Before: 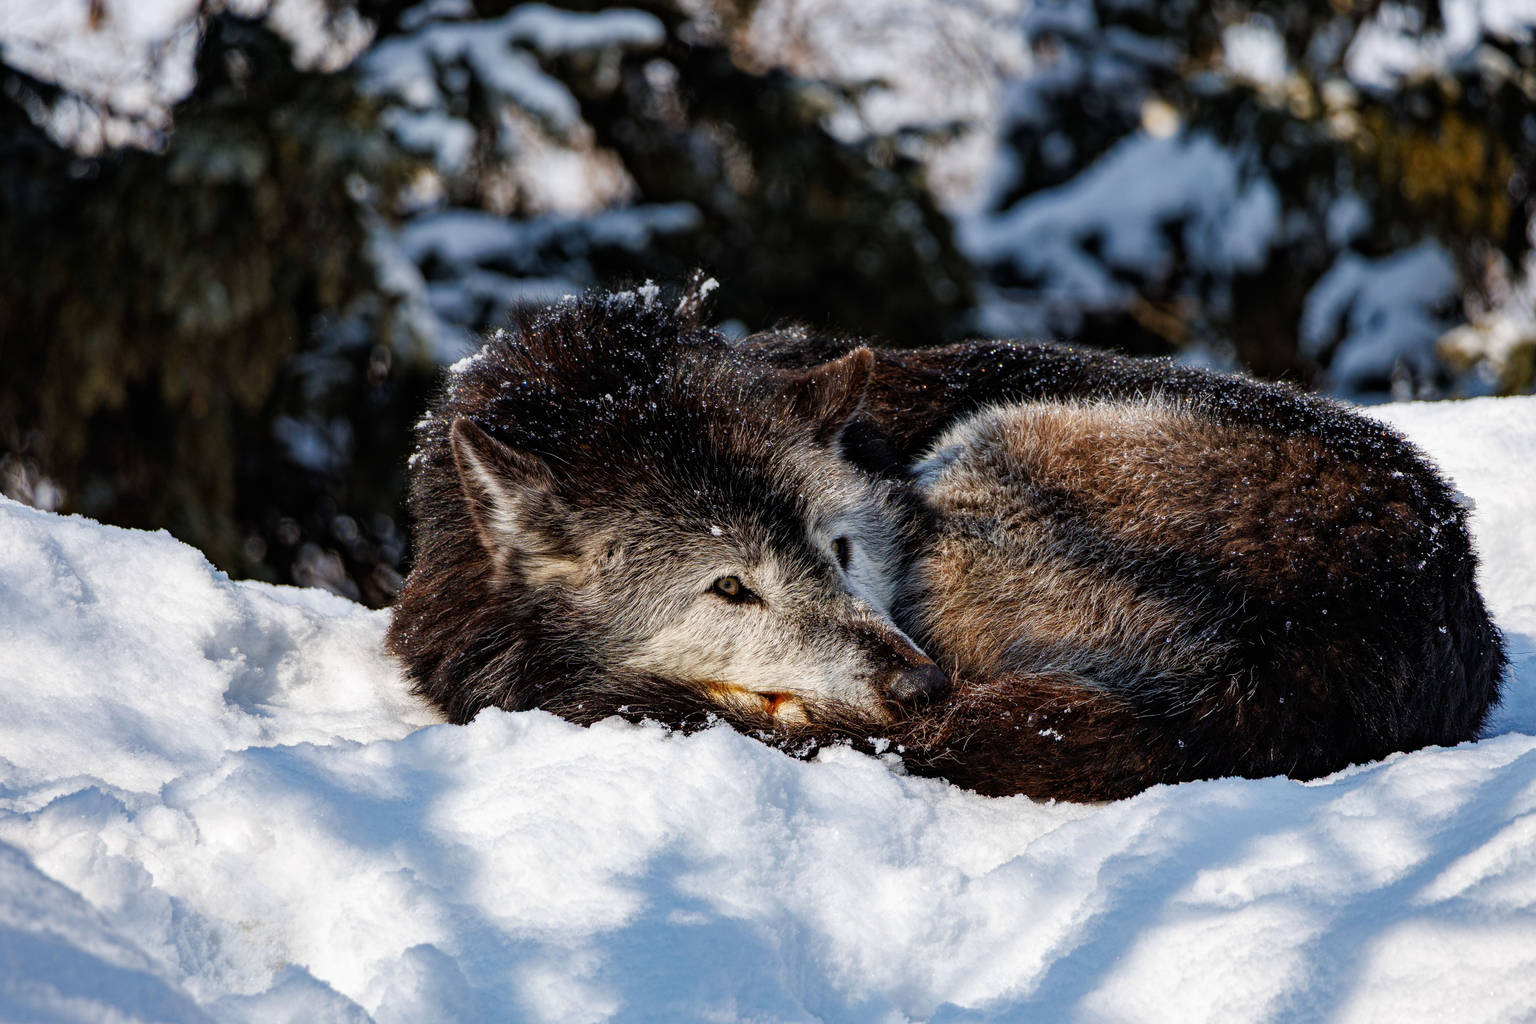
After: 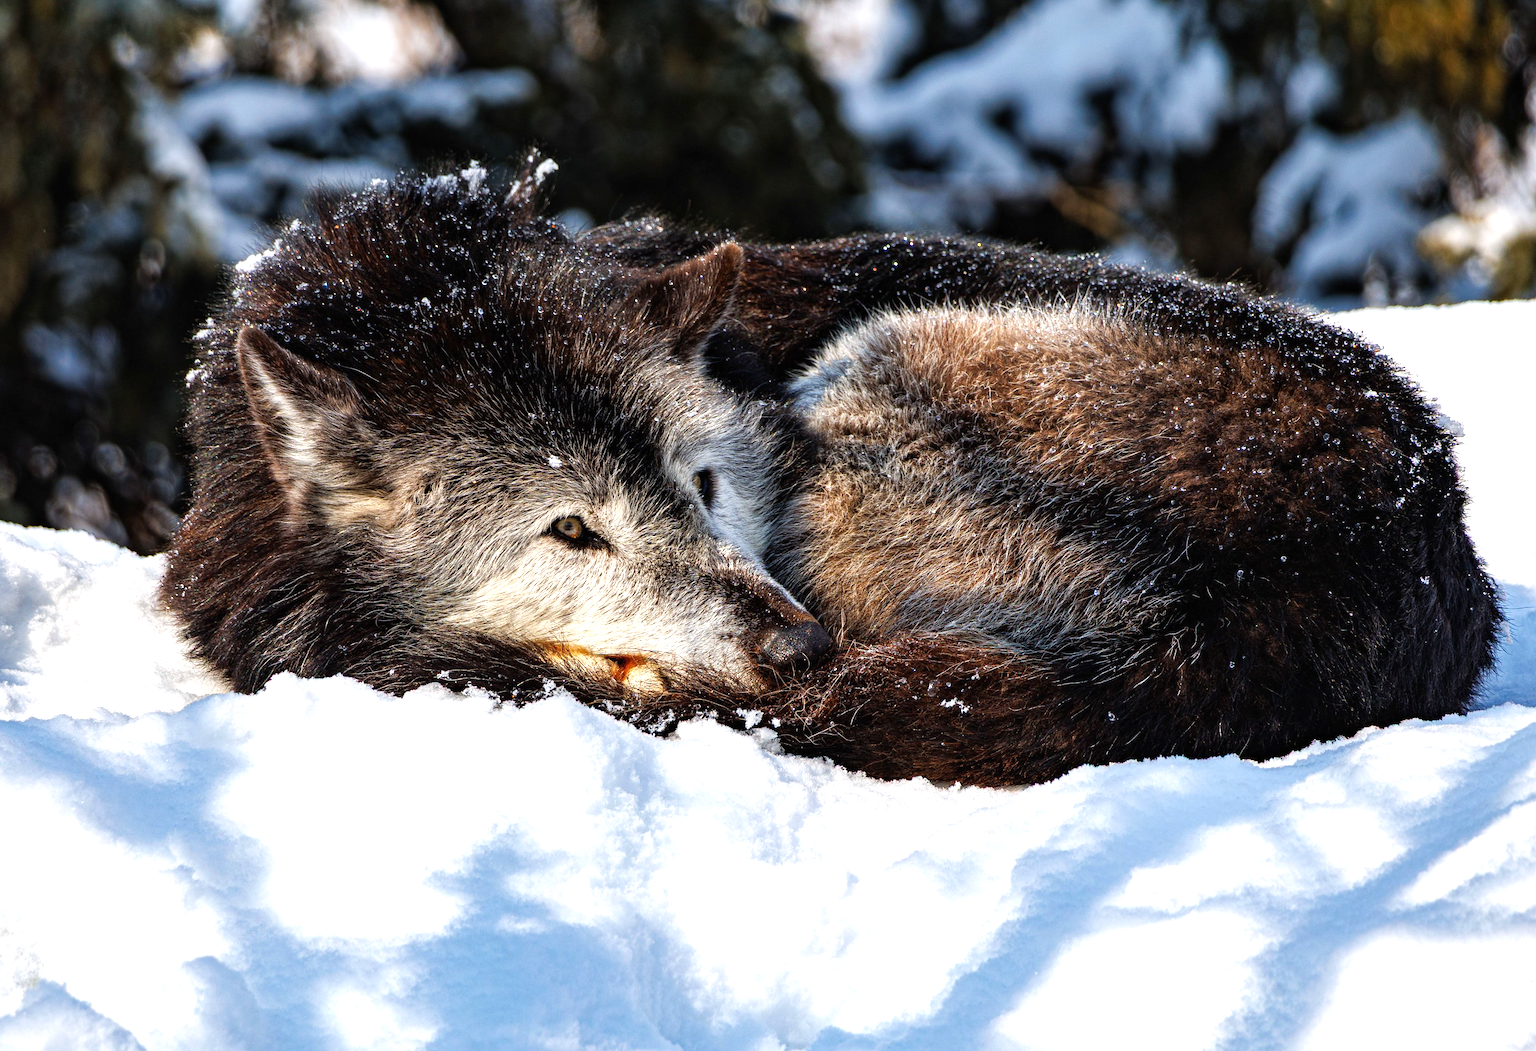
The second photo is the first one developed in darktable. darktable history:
crop: left 16.518%, top 14.222%
exposure: black level correction 0, exposure 0.7 EV, compensate exposure bias true, compensate highlight preservation false
